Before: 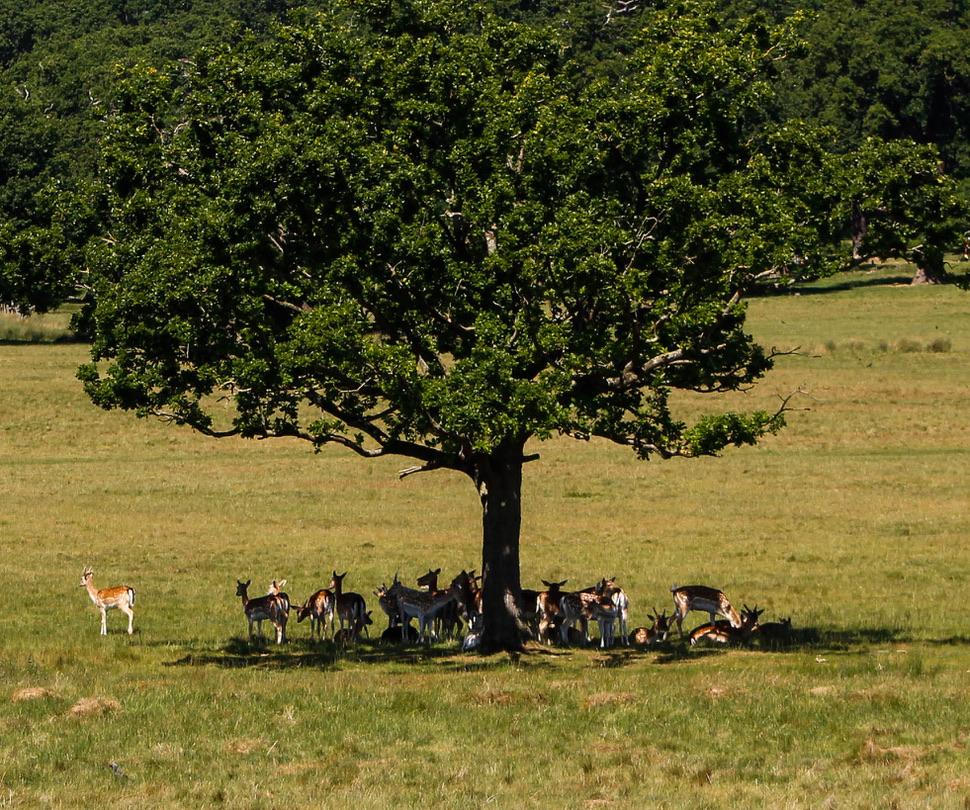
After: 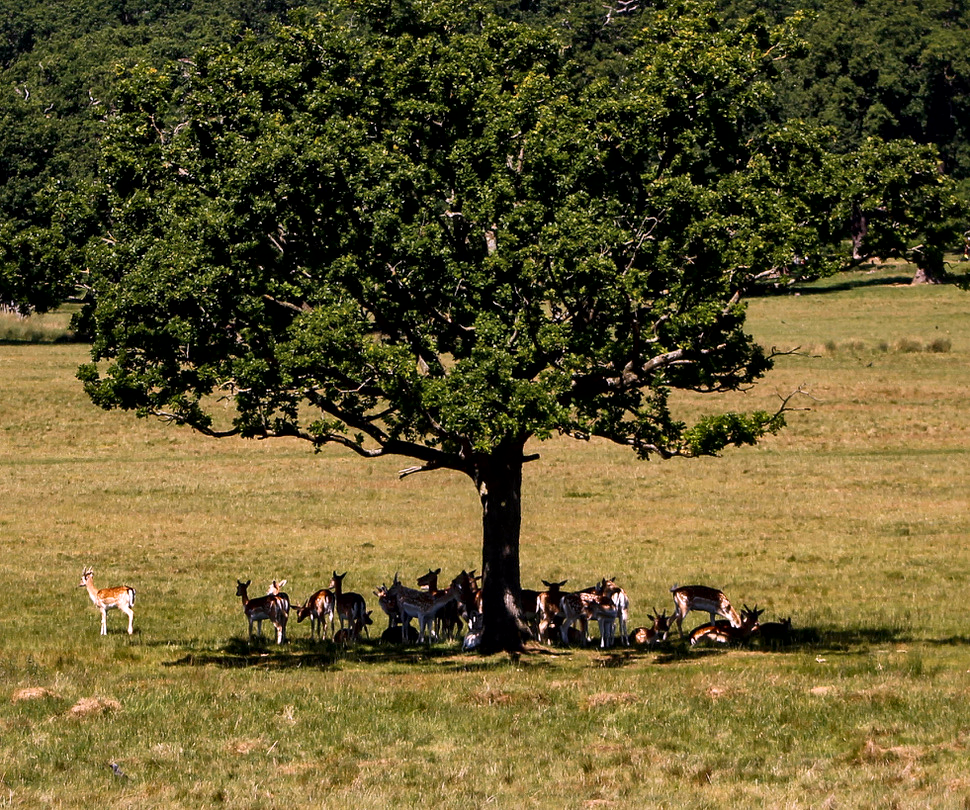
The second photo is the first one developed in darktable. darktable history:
tone equalizer: on, module defaults
white balance: red 1.066, blue 1.119
local contrast: mode bilateral grid, contrast 25, coarseness 60, detail 151%, midtone range 0.2
